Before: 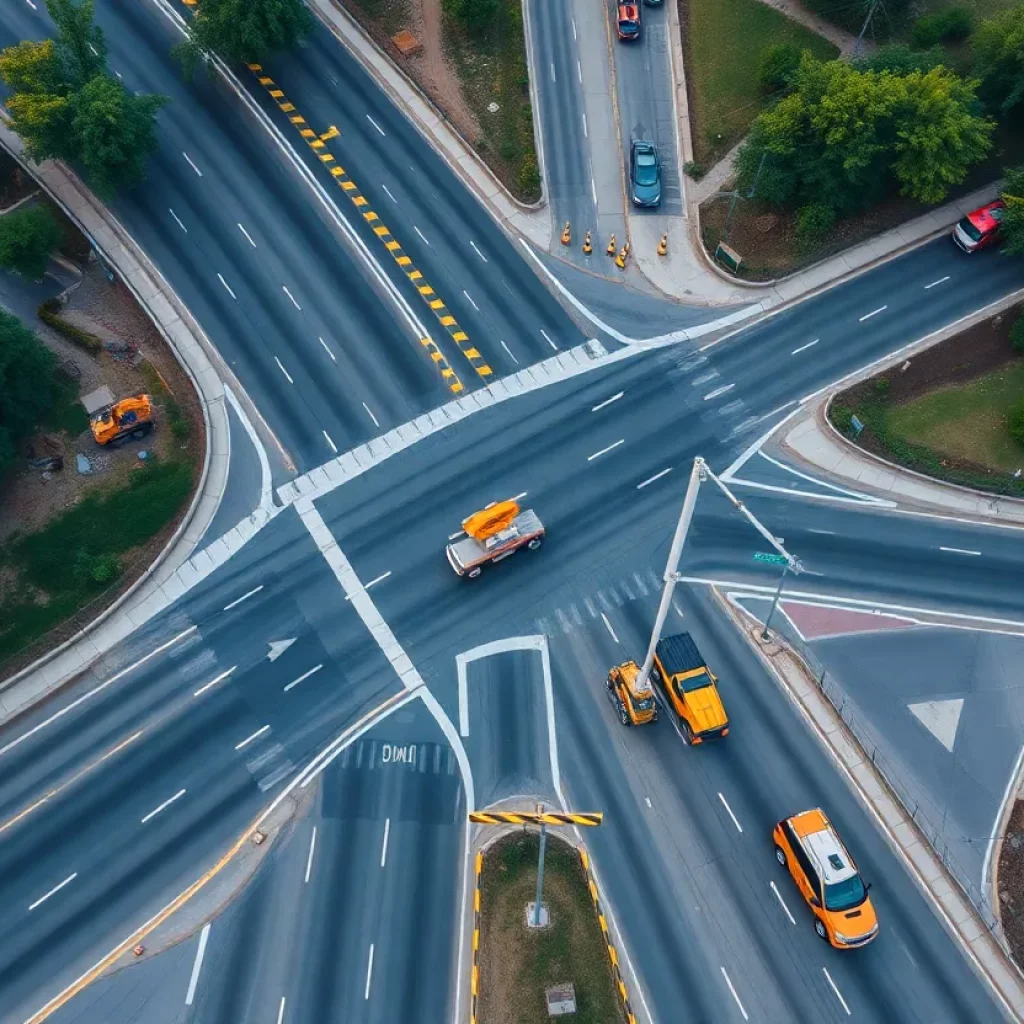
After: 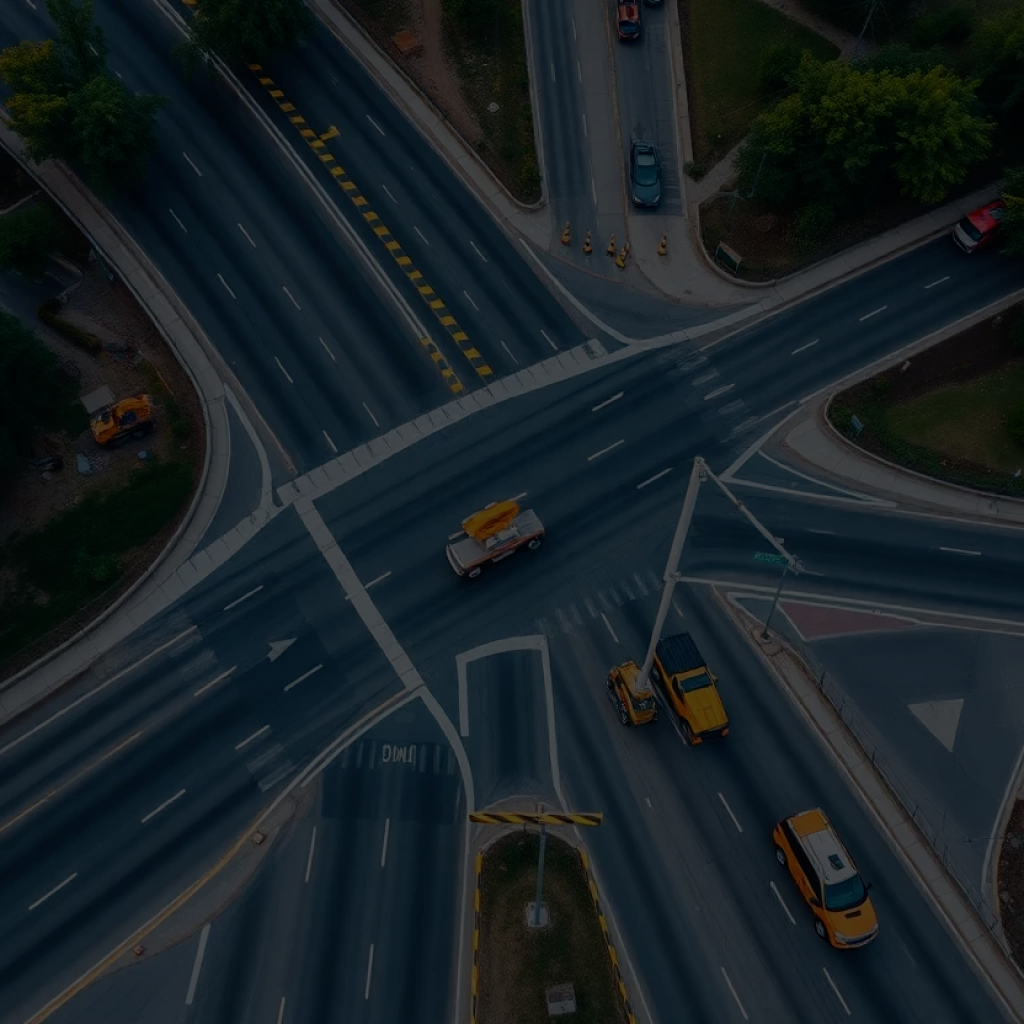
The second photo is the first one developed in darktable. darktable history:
base curve: curves: ch0 [(0, 0) (0.564, 0.291) (0.802, 0.731) (1, 1)], preserve colors none
exposure: exposure -2.105 EV, compensate exposure bias true, compensate highlight preservation false
